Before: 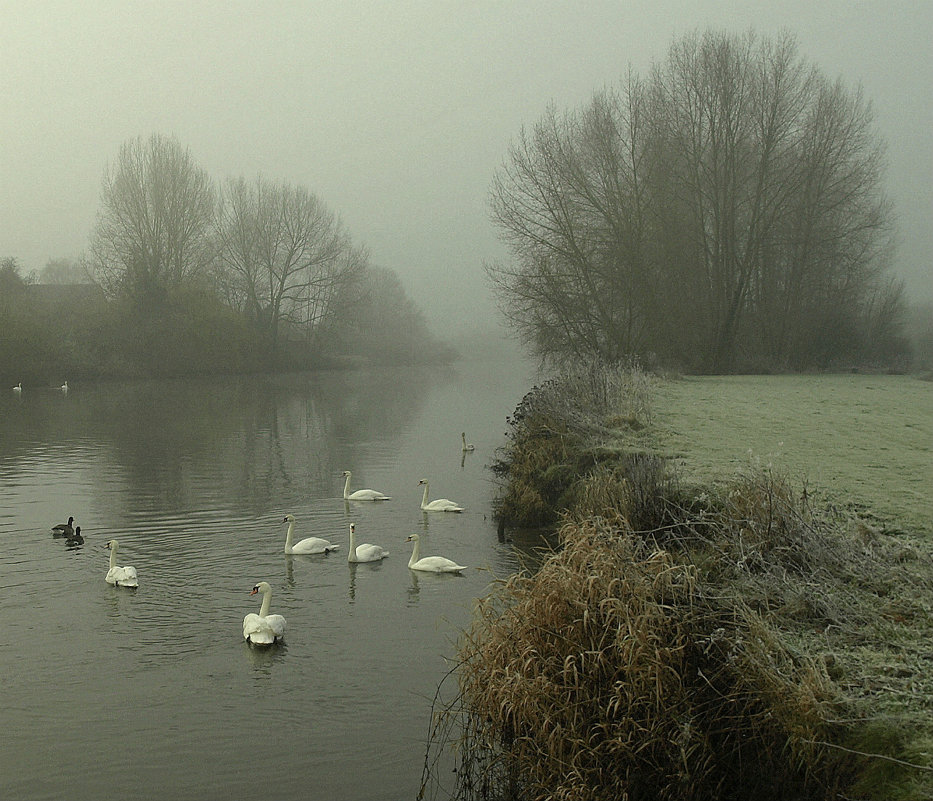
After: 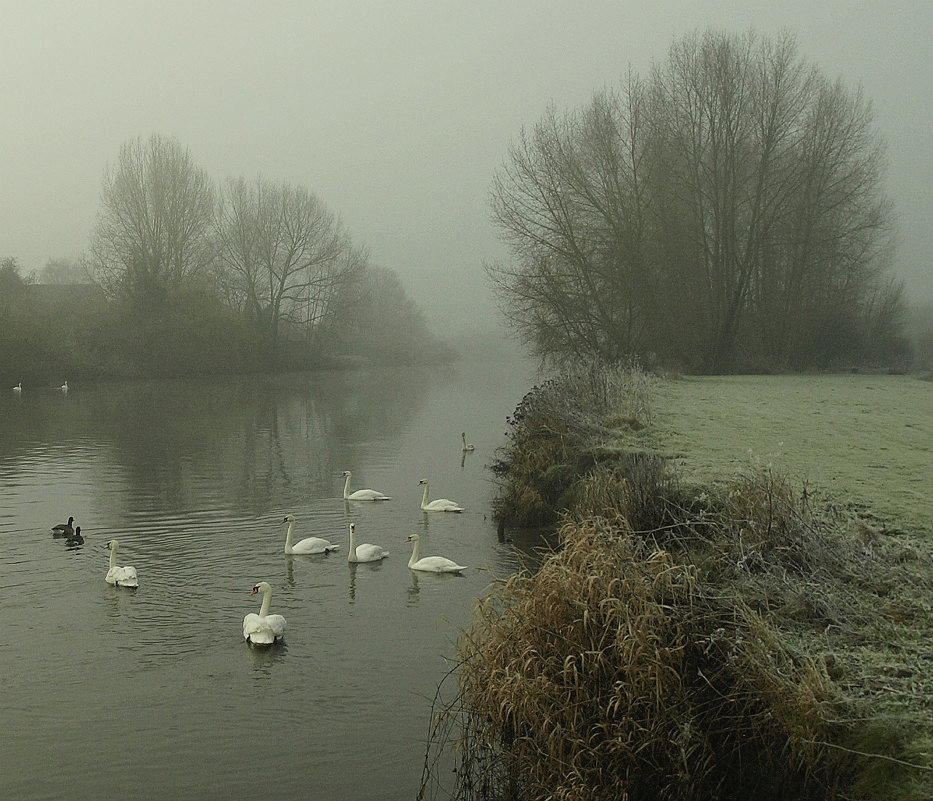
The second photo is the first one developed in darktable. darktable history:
tone curve: curves: ch0 [(0, 0.014) (0.036, 0.047) (0.15, 0.156) (0.27, 0.258) (0.511, 0.506) (0.761, 0.741) (1, 0.919)]; ch1 [(0, 0) (0.179, 0.173) (0.322, 0.32) (0.429, 0.431) (0.502, 0.5) (0.519, 0.522) (0.562, 0.575) (0.631, 0.65) (0.72, 0.692) (1, 1)]; ch2 [(0, 0) (0.29, 0.295) (0.404, 0.436) (0.497, 0.498) (0.533, 0.556) (0.599, 0.607) (0.696, 0.707) (1, 1)], preserve colors none
